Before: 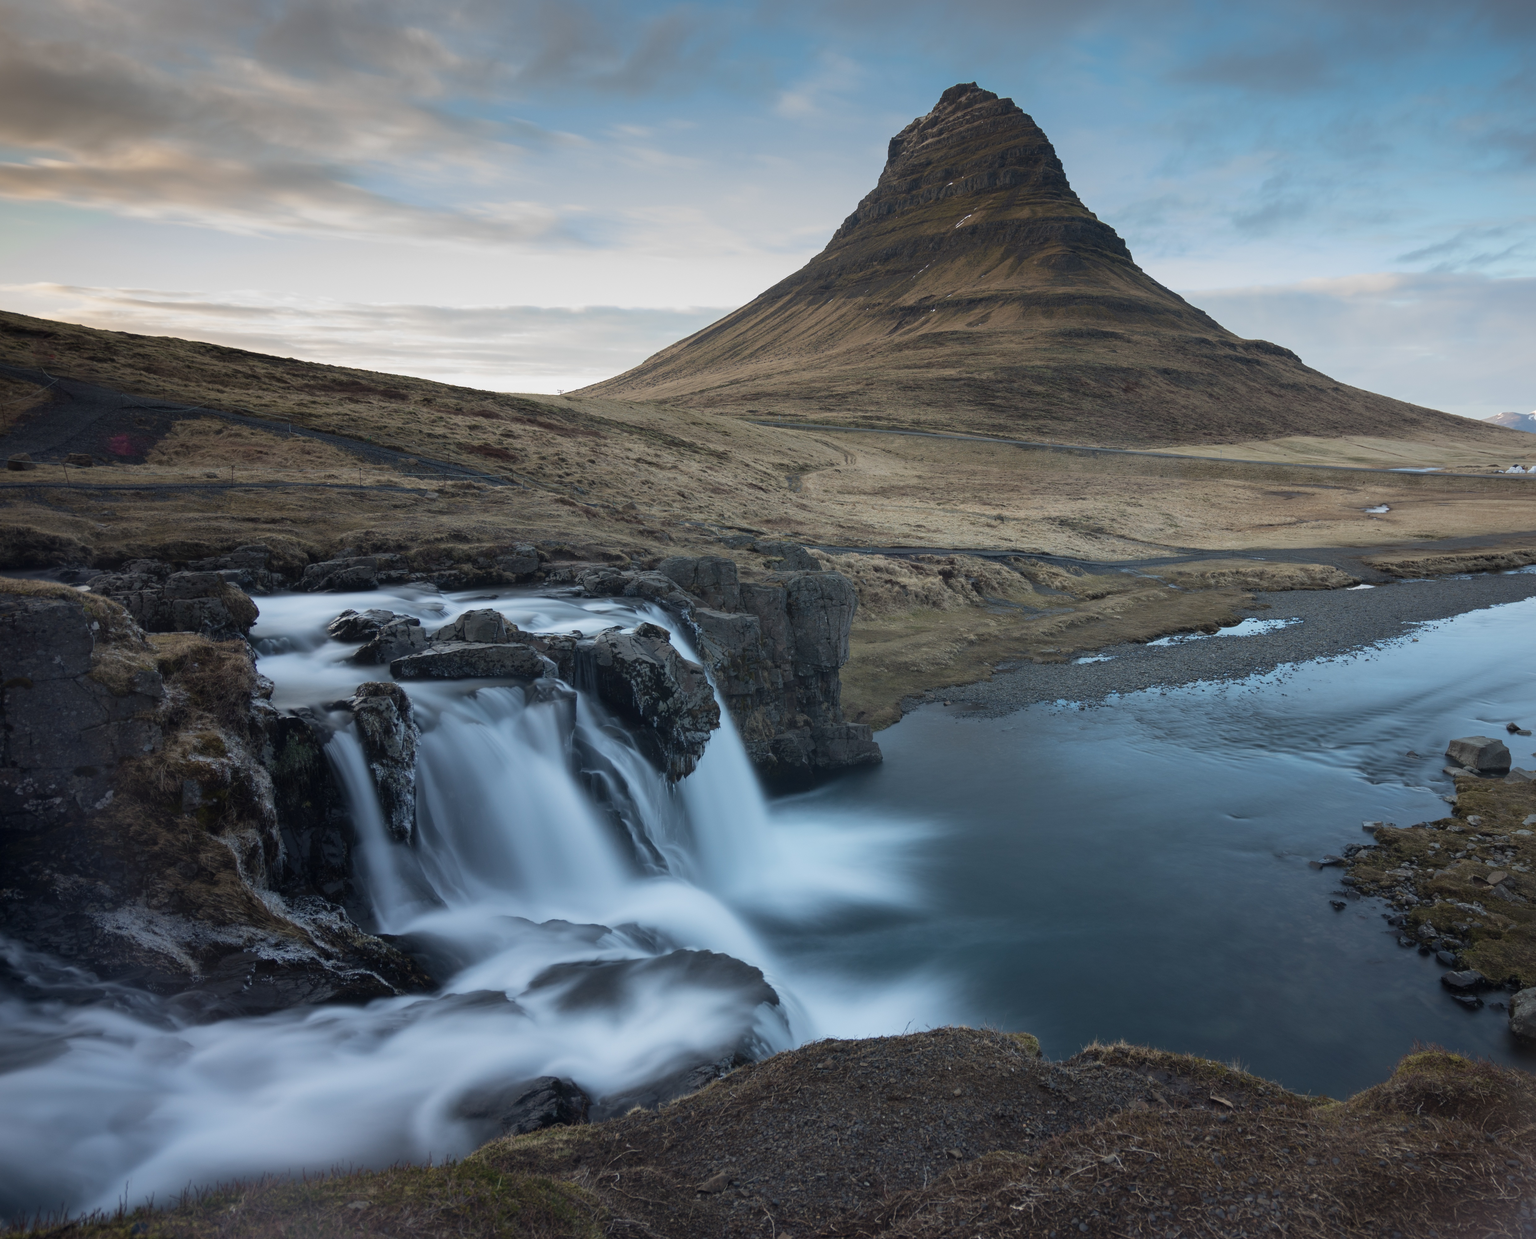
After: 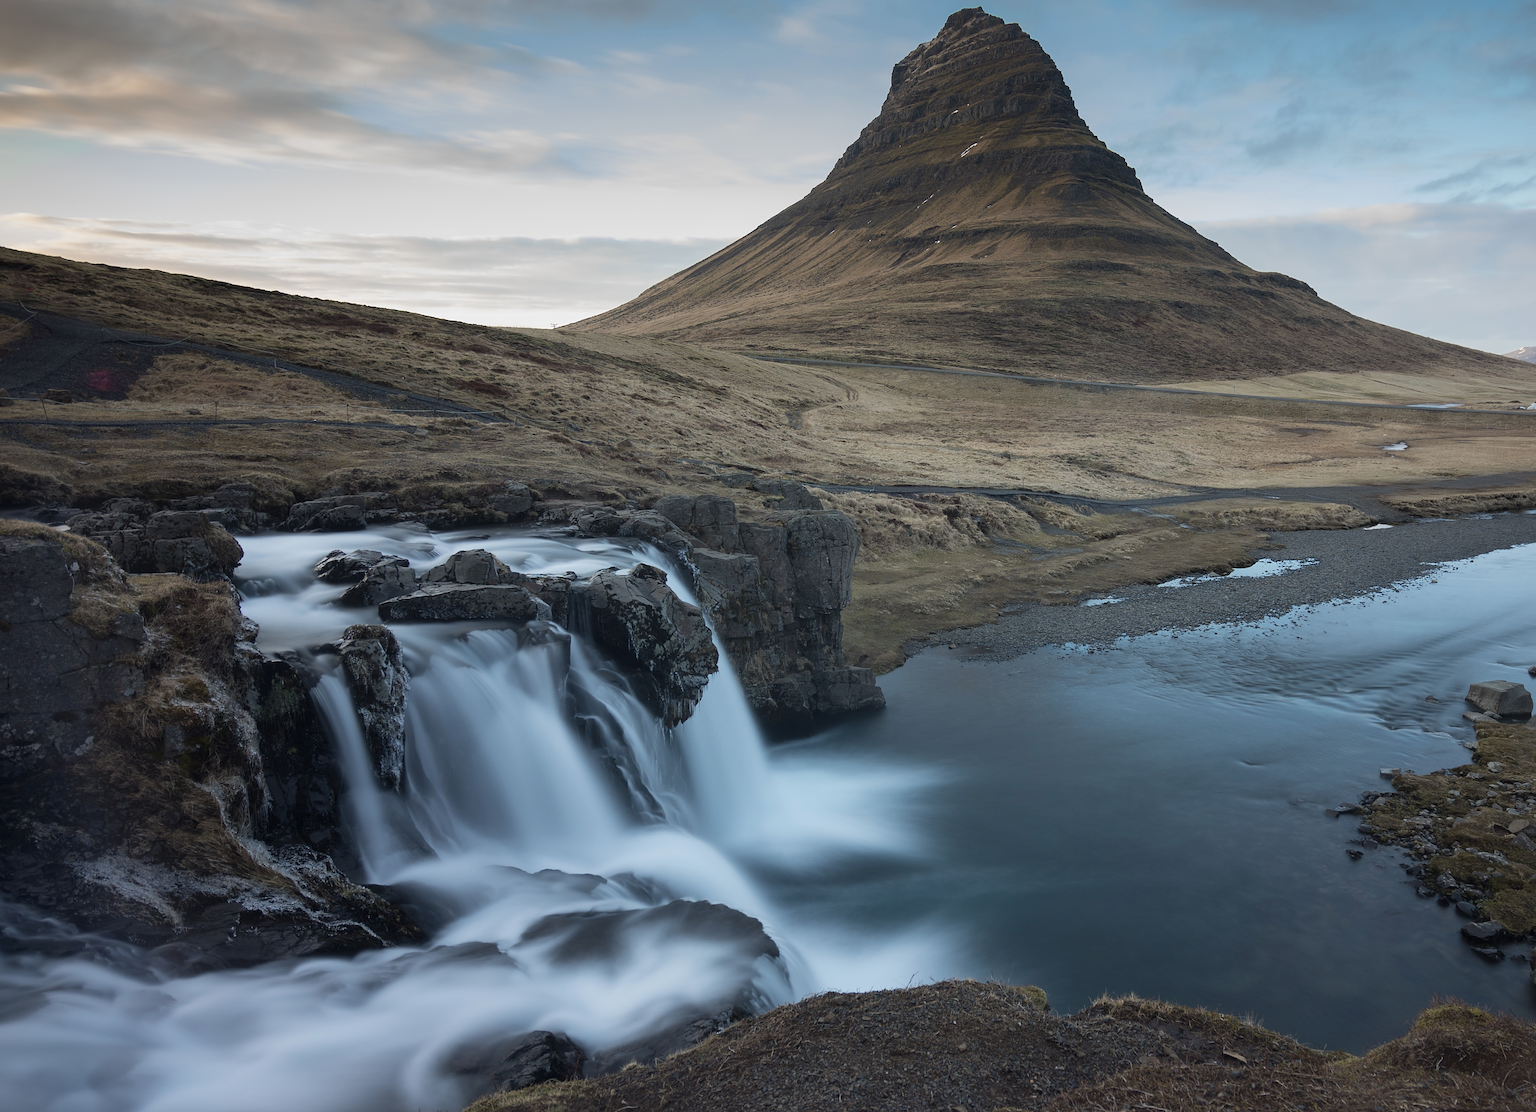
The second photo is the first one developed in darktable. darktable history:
tone equalizer: on, module defaults
contrast brightness saturation: saturation -0.05
sharpen: on, module defaults
crop: left 1.507%, top 6.147%, right 1.379%, bottom 6.637%
